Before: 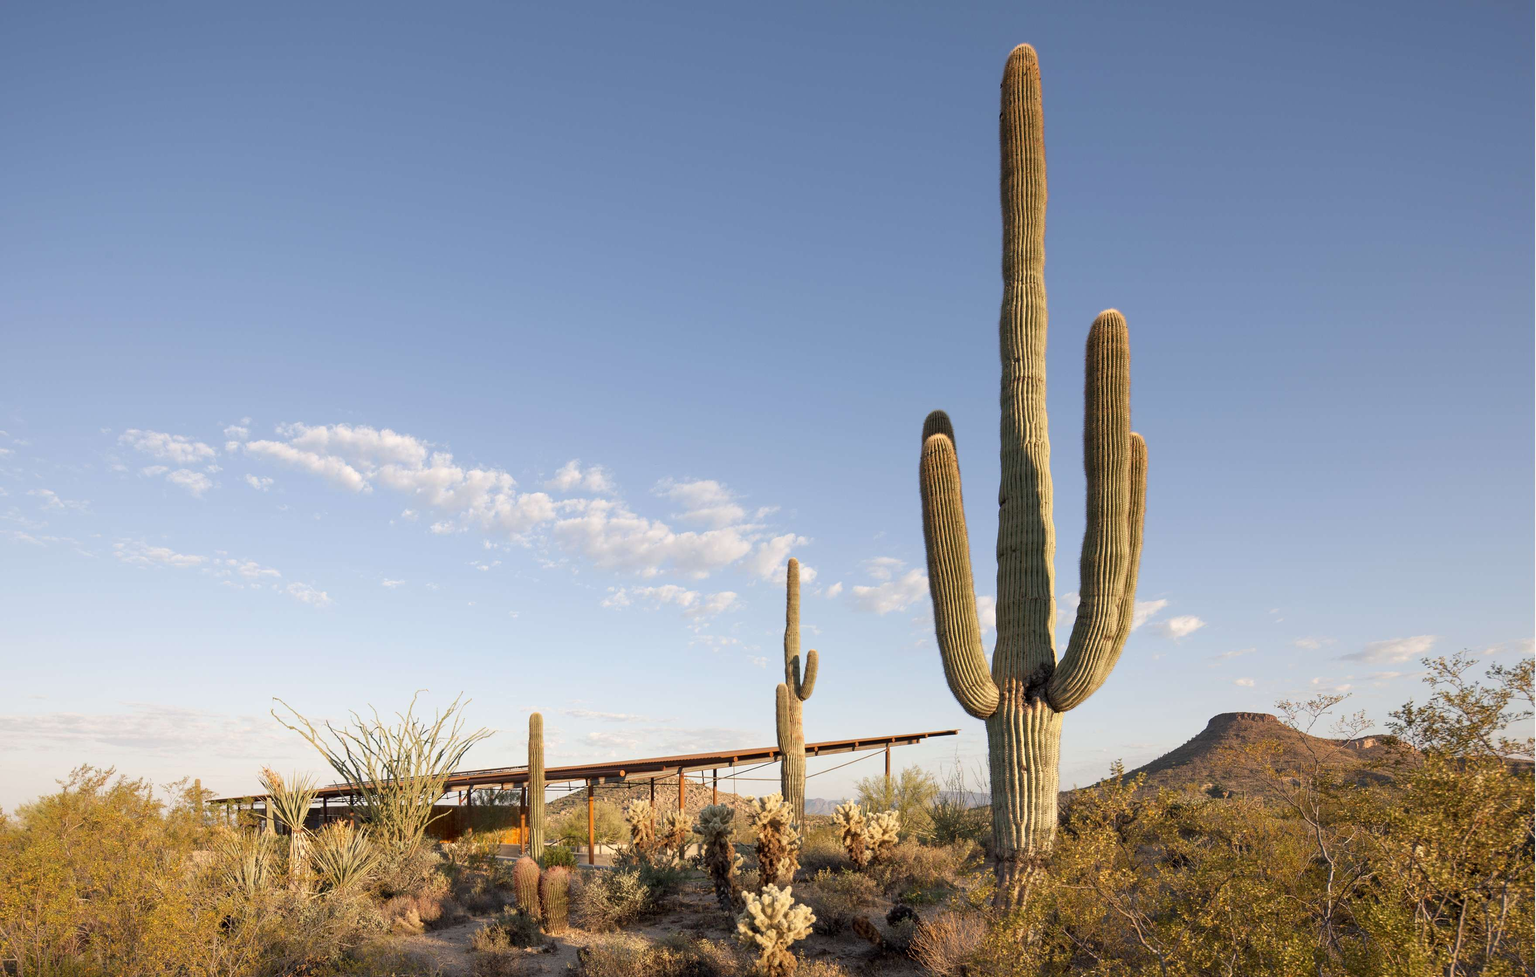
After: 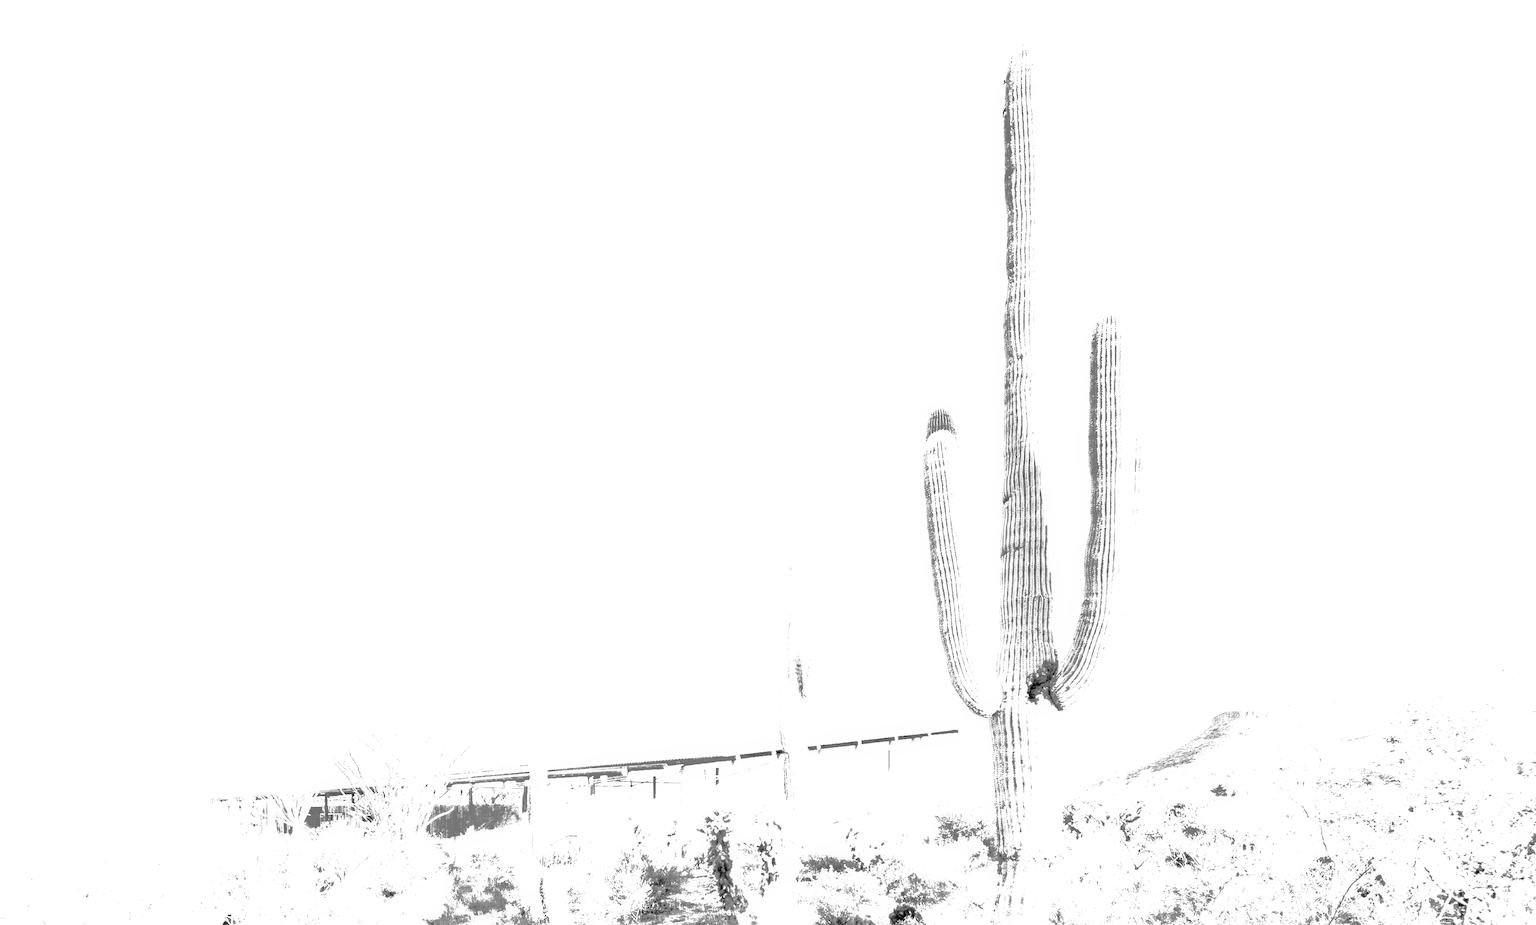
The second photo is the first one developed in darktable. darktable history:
crop: top 0.448%, right 0.264%, bottom 5.045%
white balance: red 8, blue 8
shadows and highlights: on, module defaults
filmic rgb: black relative exposure -11.35 EV, white relative exposure 3.22 EV, hardness 6.76, color science v6 (2022)
monochrome: a -3.63, b -0.465
